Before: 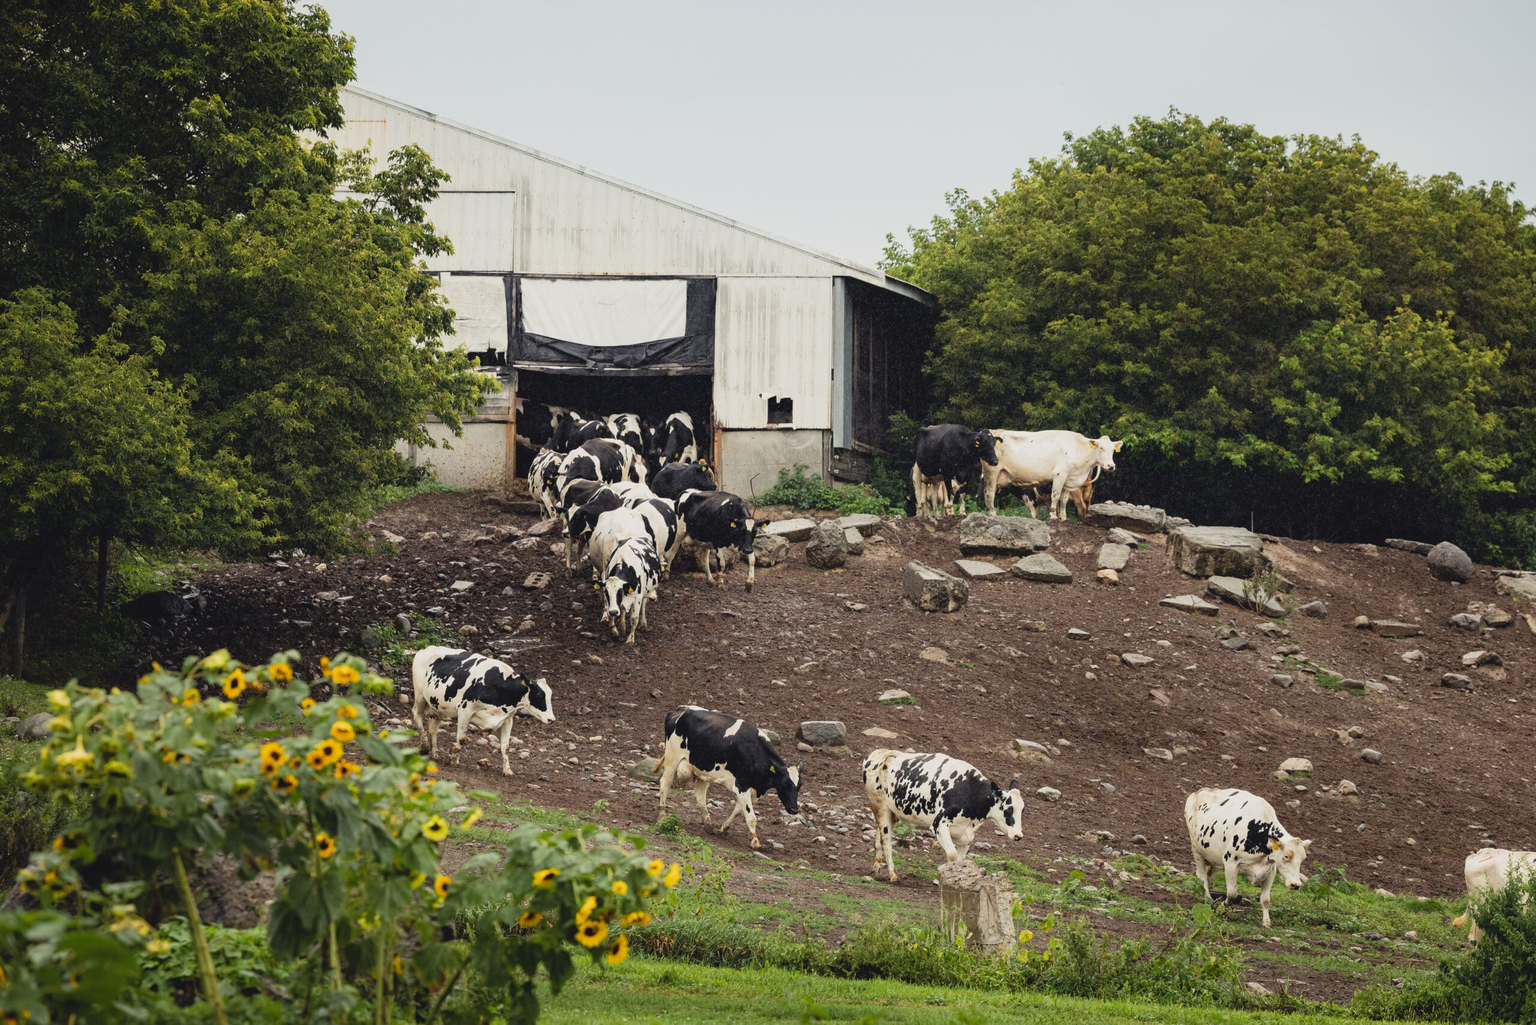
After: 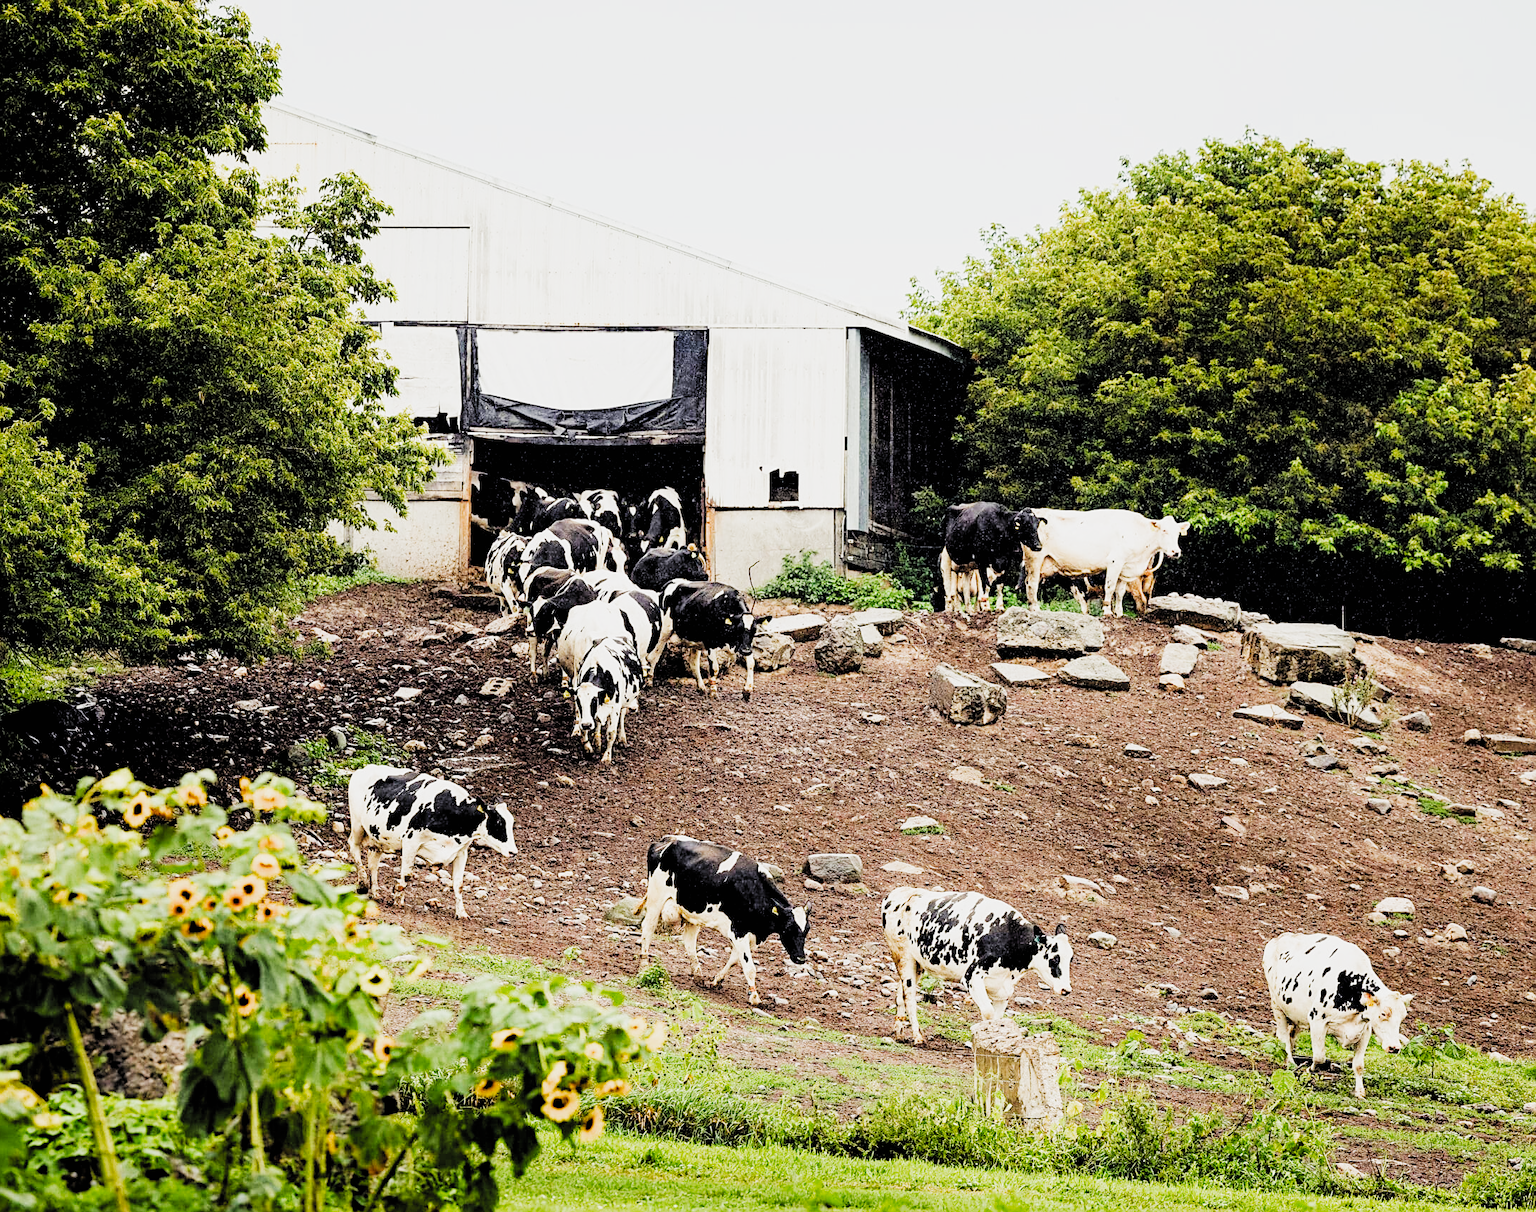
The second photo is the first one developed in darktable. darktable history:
color balance rgb: power › hue 71.51°, linear chroma grading › global chroma -16.02%, perceptual saturation grading › global saturation 29.561%
tone curve: curves: ch0 [(0, 0.003) (0.044, 0.032) (0.12, 0.089) (0.197, 0.168) (0.281, 0.273) (0.468, 0.548) (0.588, 0.71) (0.701, 0.815) (0.86, 0.922) (1, 0.982)]; ch1 [(0, 0) (0.247, 0.215) (0.433, 0.382) (0.466, 0.426) (0.493, 0.481) (0.501, 0.5) (0.517, 0.524) (0.557, 0.582) (0.598, 0.651) (0.671, 0.735) (0.796, 0.85) (1, 1)]; ch2 [(0, 0) (0.249, 0.216) (0.357, 0.317) (0.448, 0.432) (0.478, 0.492) (0.498, 0.499) (0.517, 0.53) (0.537, 0.57) (0.569, 0.623) (0.61, 0.663) (0.706, 0.75) (0.808, 0.809) (0.991, 0.968)], preserve colors none
crop: left 7.699%, right 7.83%
filmic rgb: black relative exposure -4.89 EV, white relative exposure 4.04 EV, threshold 5.98 EV, hardness 2.79, add noise in highlights 0.001, color science v3 (2019), use custom middle-gray values true, iterations of high-quality reconstruction 0, contrast in highlights soft, enable highlight reconstruction true
sharpen: on, module defaults
exposure: black level correction 0.01, exposure 1 EV, compensate exposure bias true, compensate highlight preservation false
